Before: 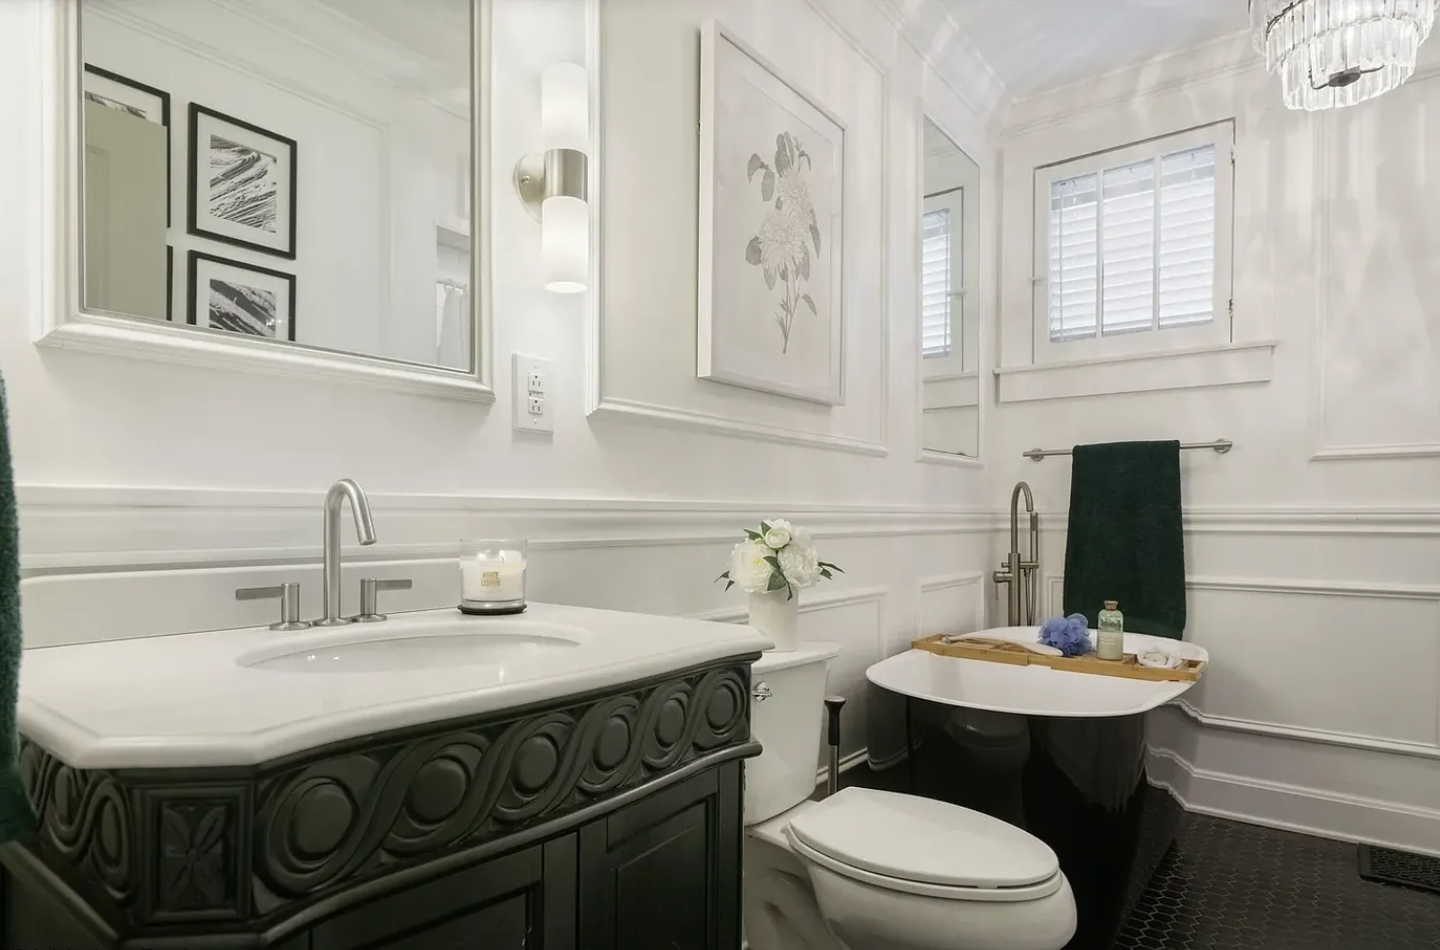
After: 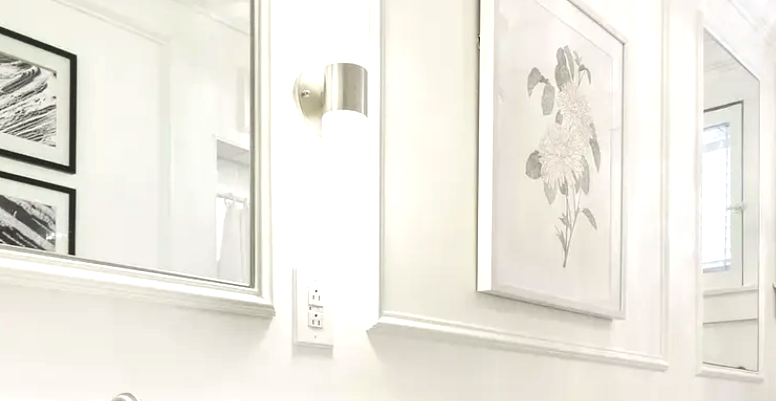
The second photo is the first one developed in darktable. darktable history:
crop: left 15.306%, top 9.065%, right 30.789%, bottom 48.638%
tone equalizer: -8 EV -0.75 EV, -7 EV -0.7 EV, -6 EV -0.6 EV, -5 EV -0.4 EV, -3 EV 0.4 EV, -2 EV 0.6 EV, -1 EV 0.7 EV, +0 EV 0.75 EV, edges refinement/feathering 500, mask exposure compensation -1.57 EV, preserve details no
